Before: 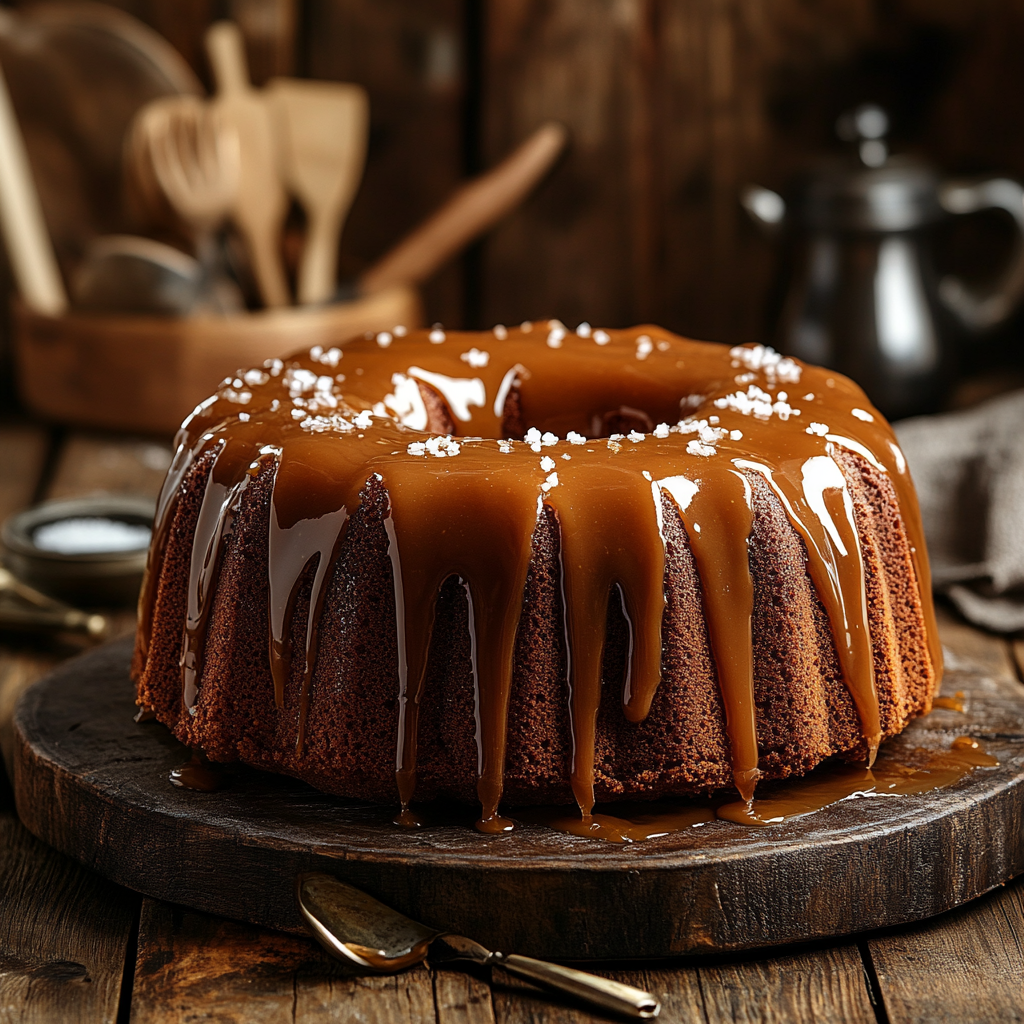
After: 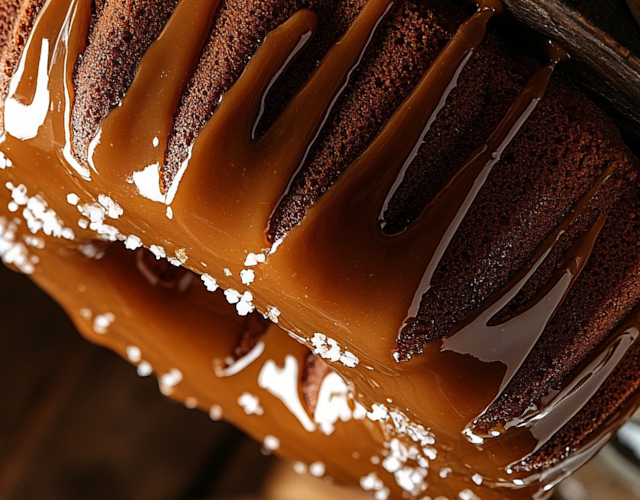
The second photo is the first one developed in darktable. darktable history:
crop and rotate: angle 147.39°, left 9.211%, top 15.615%, right 4.447%, bottom 16.907%
